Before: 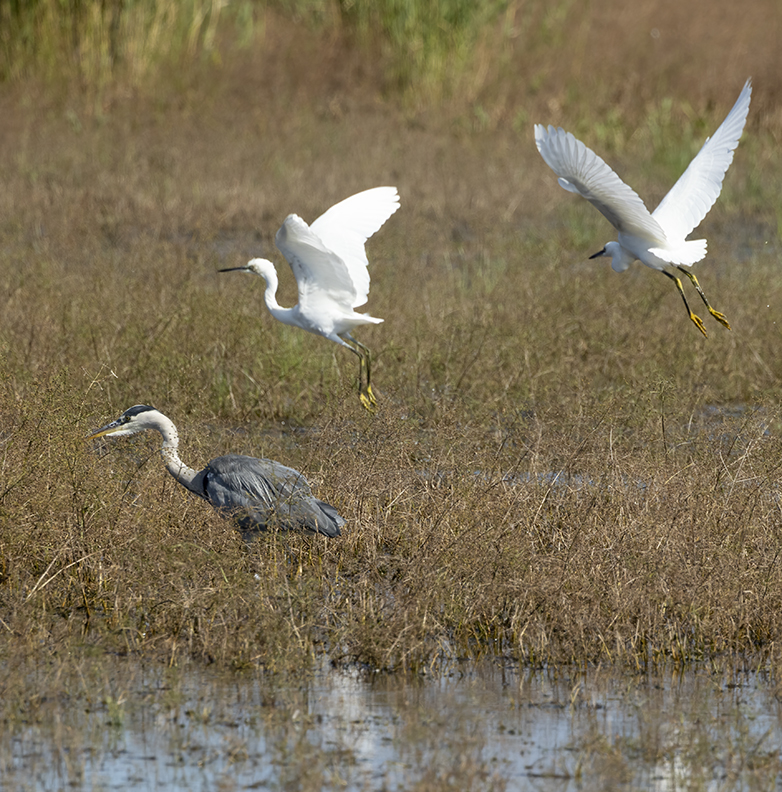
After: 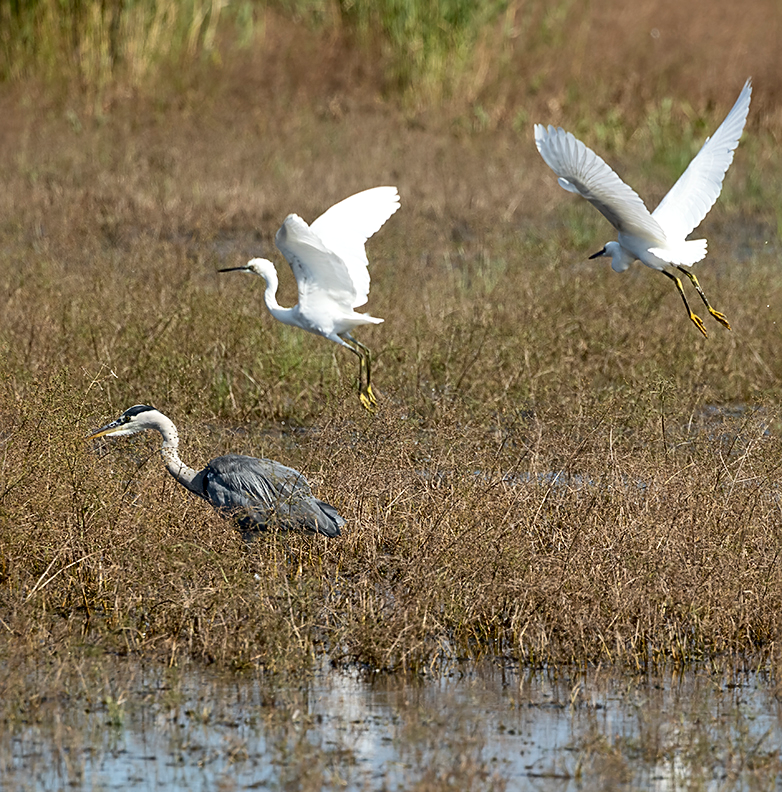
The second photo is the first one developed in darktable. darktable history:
sharpen: radius 1.864, amount 0.398, threshold 1.271
local contrast: mode bilateral grid, contrast 20, coarseness 50, detail 148%, midtone range 0.2
